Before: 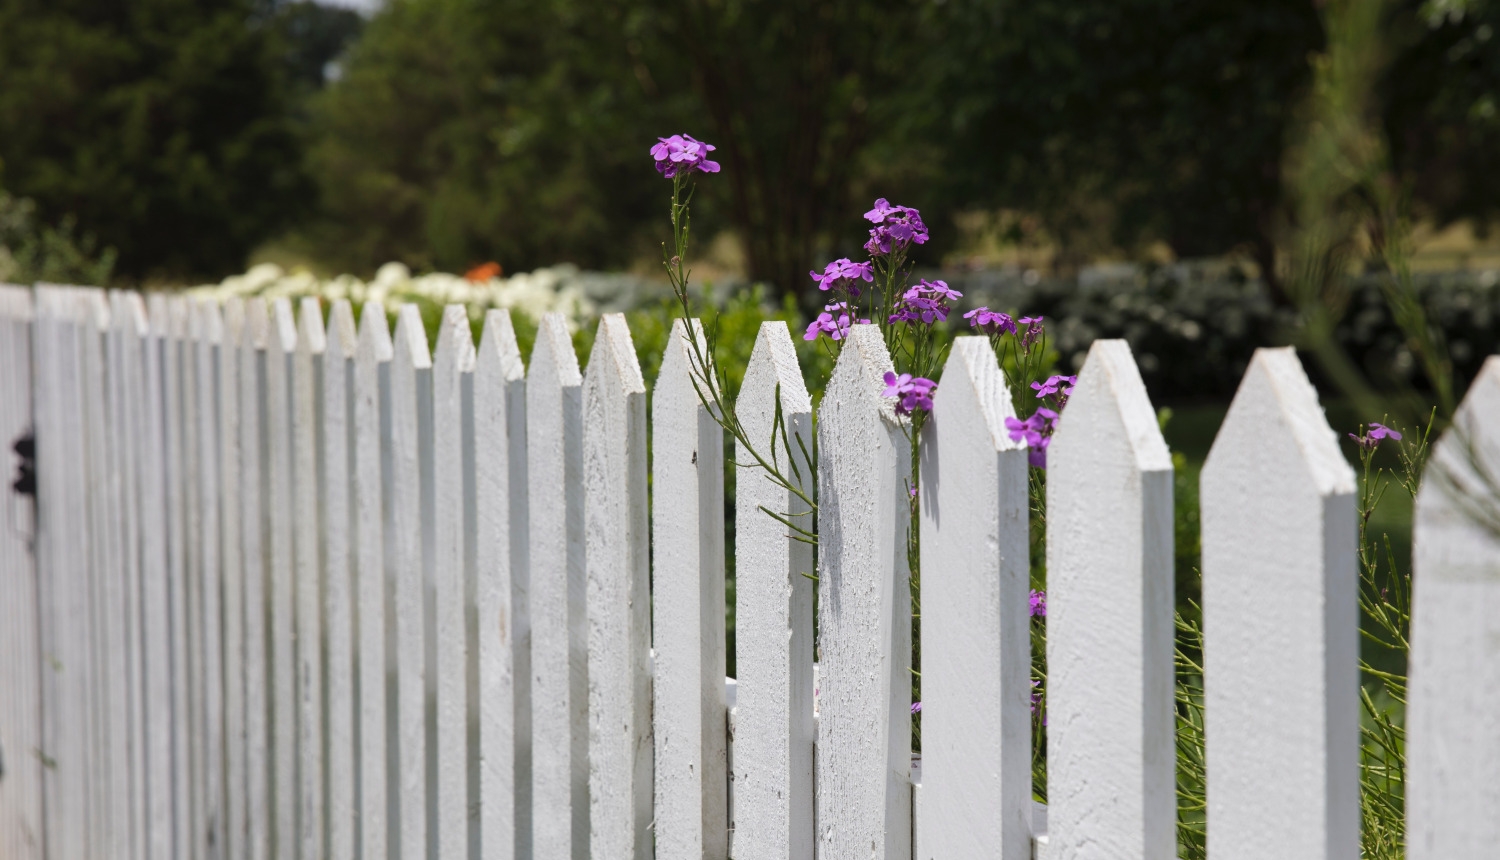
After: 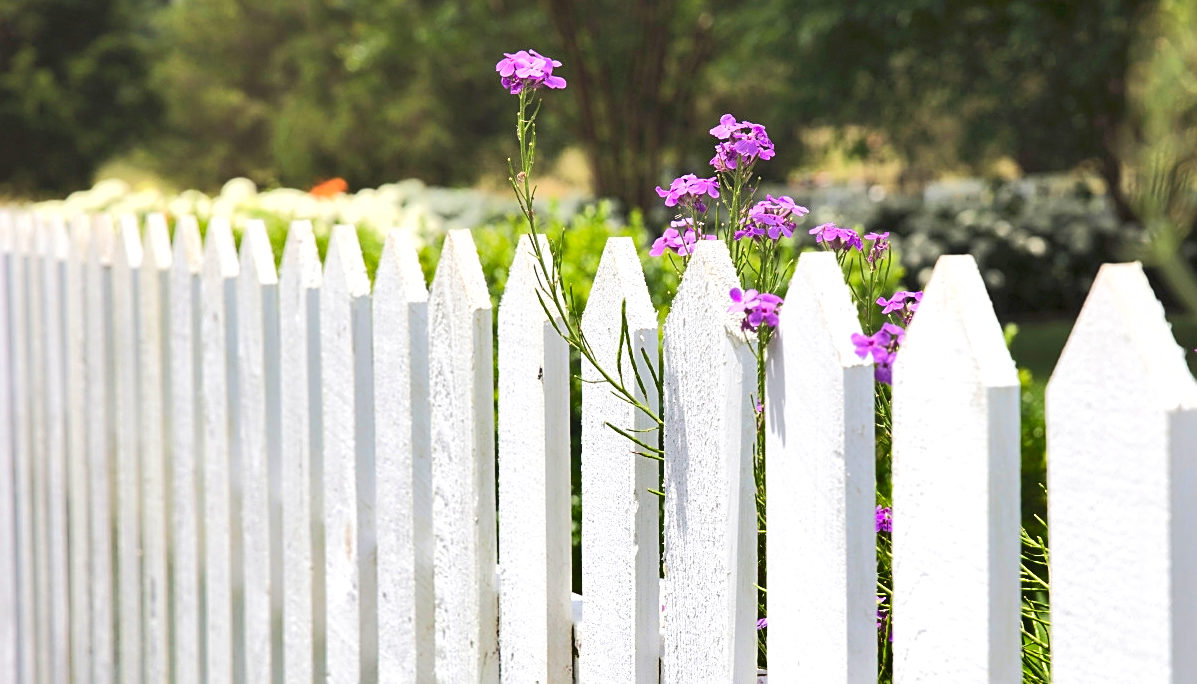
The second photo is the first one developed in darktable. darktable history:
shadows and highlights: radius 132.83, soften with gaussian
tone equalizer: -8 EV 1.97 EV, -7 EV 1.96 EV, -6 EV 1.97 EV, -5 EV 1.96 EV, -4 EV 1.98 EV, -3 EV 1.47 EV, -2 EV 0.977 EV, -1 EV 0.495 EV, edges refinement/feathering 500, mask exposure compensation -1.57 EV, preserve details no
sharpen: on, module defaults
crop and rotate: left 10.287%, top 9.804%, right 9.888%, bottom 10.604%
